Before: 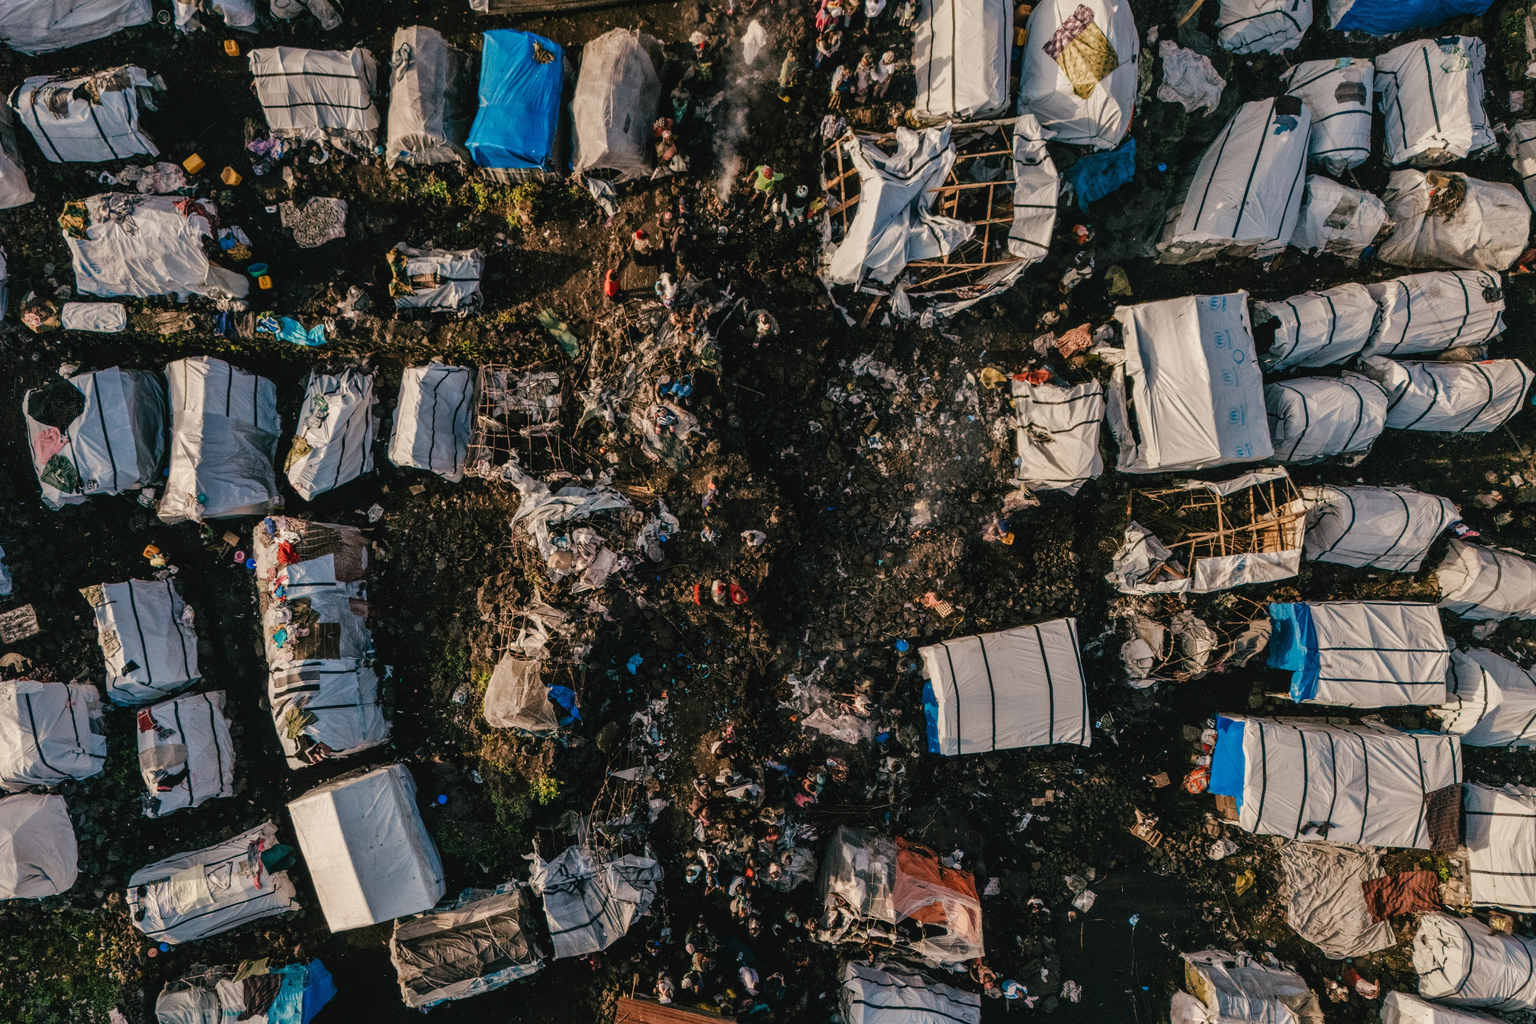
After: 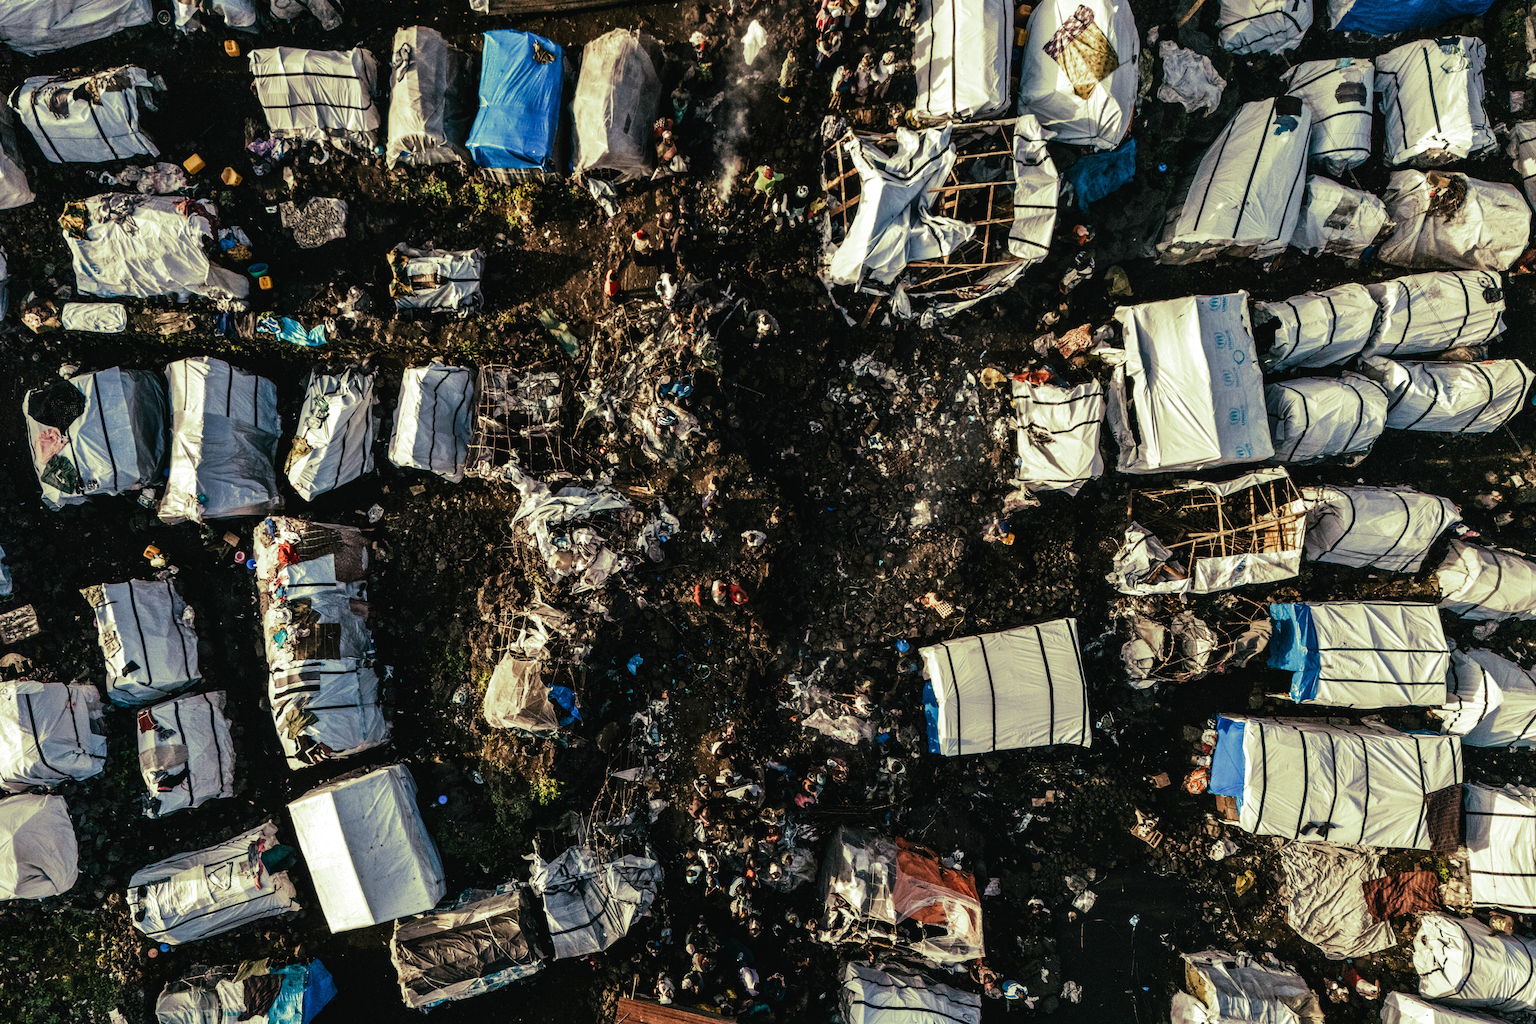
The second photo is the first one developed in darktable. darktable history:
split-toning: shadows › hue 290.82°, shadows › saturation 0.34, highlights › saturation 0.38, balance 0, compress 50%
tone equalizer: -8 EV -0.75 EV, -7 EV -0.7 EV, -6 EV -0.6 EV, -5 EV -0.4 EV, -3 EV 0.4 EV, -2 EV 0.6 EV, -1 EV 0.7 EV, +0 EV 0.75 EV, edges refinement/feathering 500, mask exposure compensation -1.57 EV, preserve details no
white balance: emerald 1
